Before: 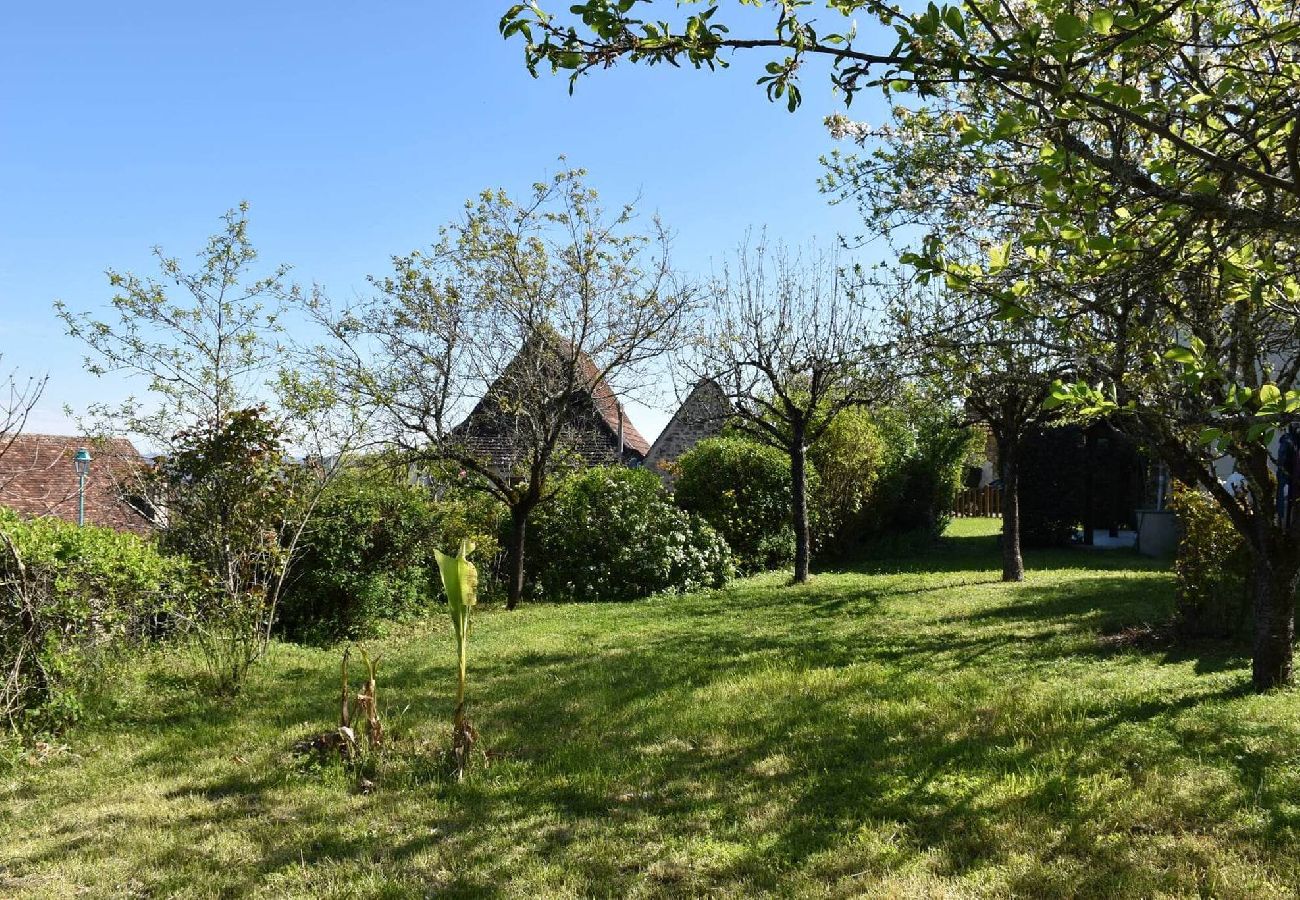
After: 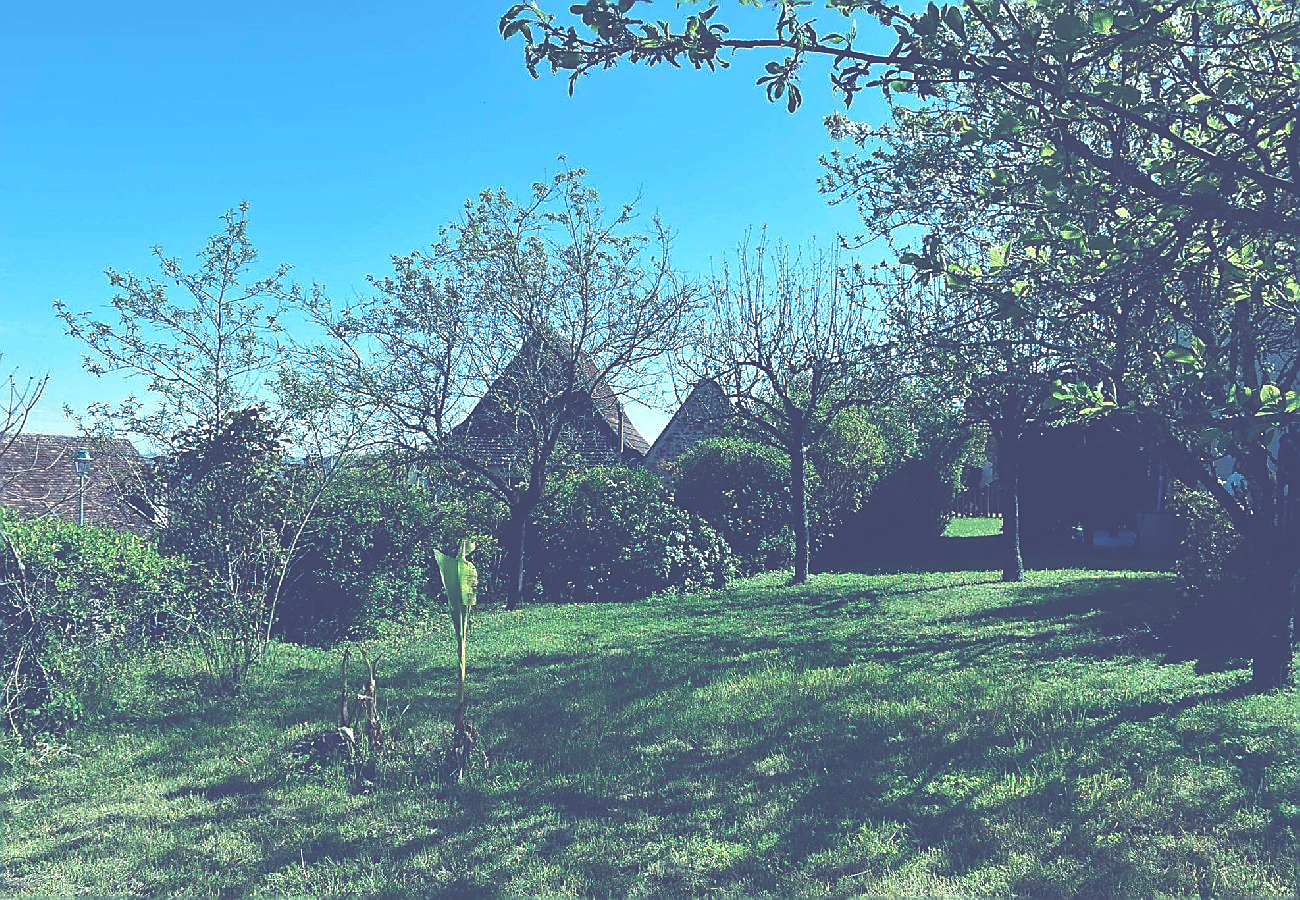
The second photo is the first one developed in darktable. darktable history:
exposure: black level correction -0.087, compensate highlight preservation false
sharpen: radius 1.4, amount 1.25, threshold 0.7
rgb curve: curves: ch0 [(0, 0.186) (0.314, 0.284) (0.576, 0.466) (0.805, 0.691) (0.936, 0.886)]; ch1 [(0, 0.186) (0.314, 0.284) (0.581, 0.534) (0.771, 0.746) (0.936, 0.958)]; ch2 [(0, 0.216) (0.275, 0.39) (1, 1)], mode RGB, independent channels, compensate middle gray true, preserve colors none
